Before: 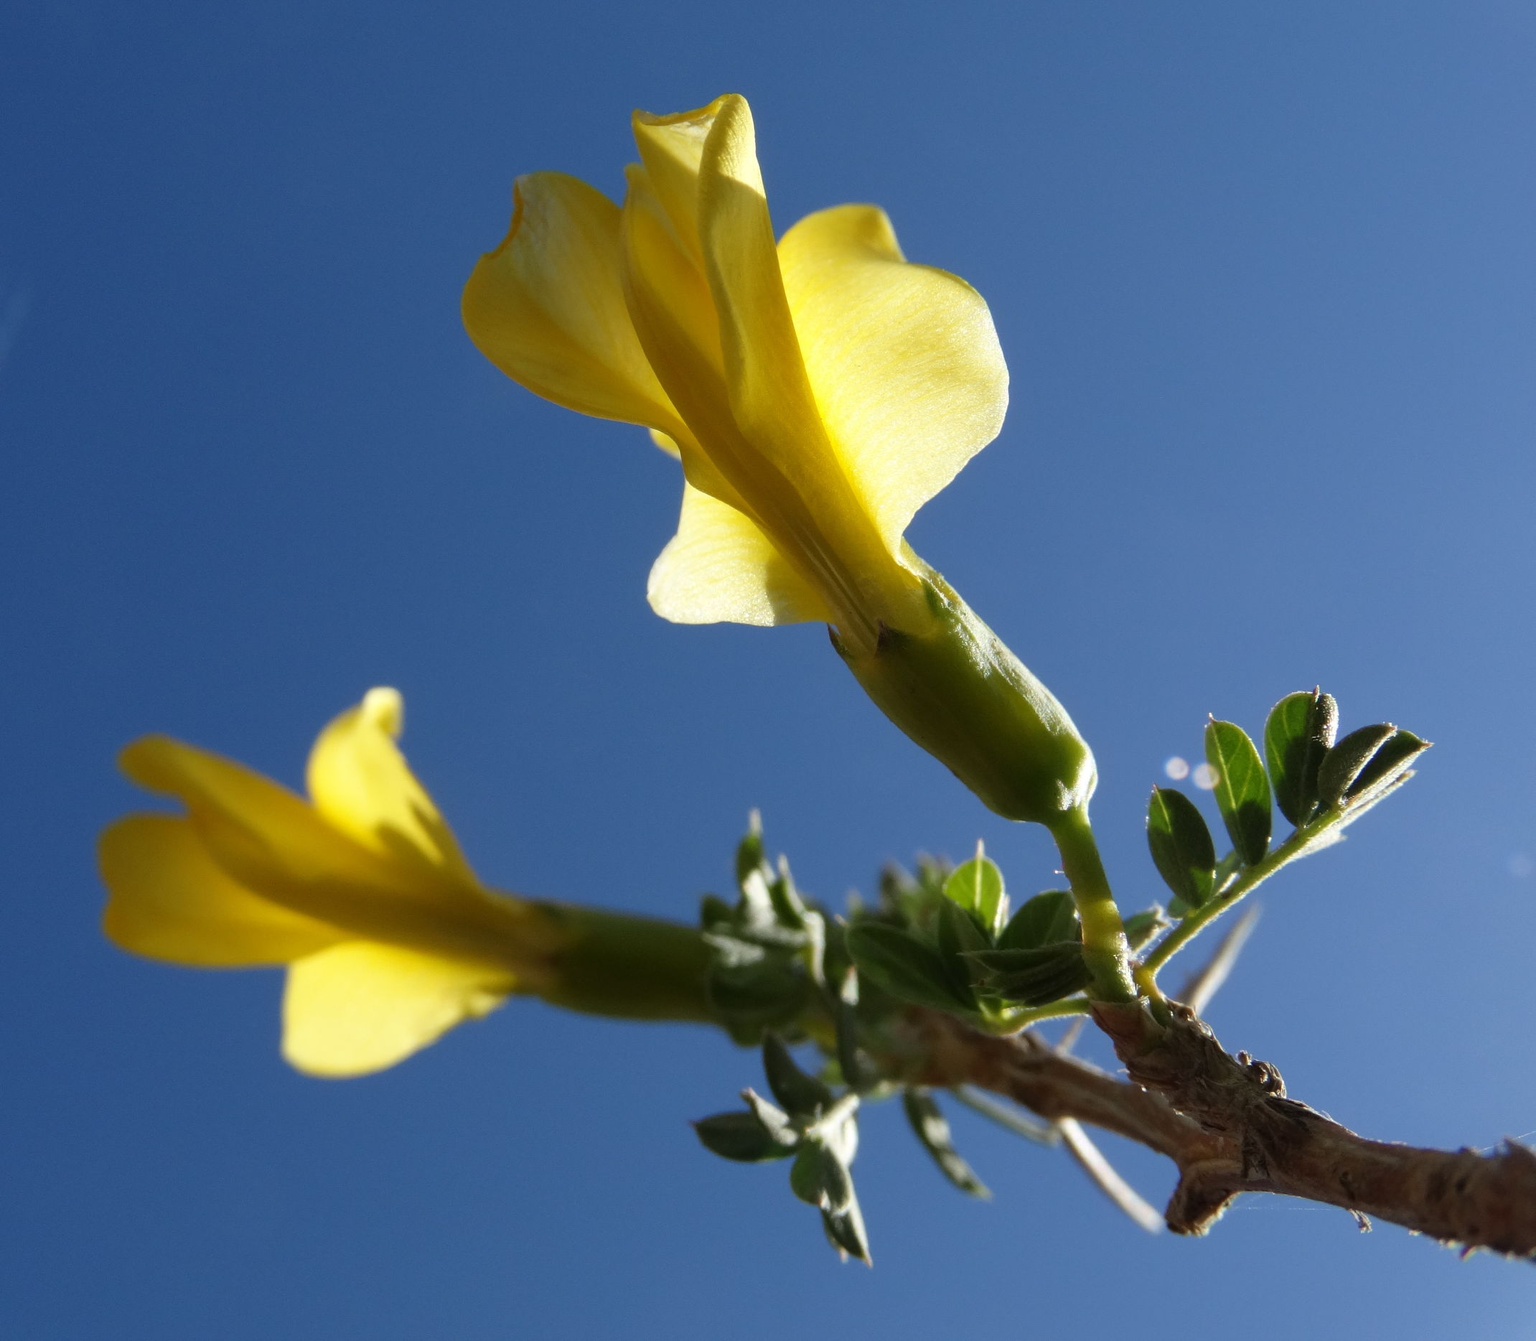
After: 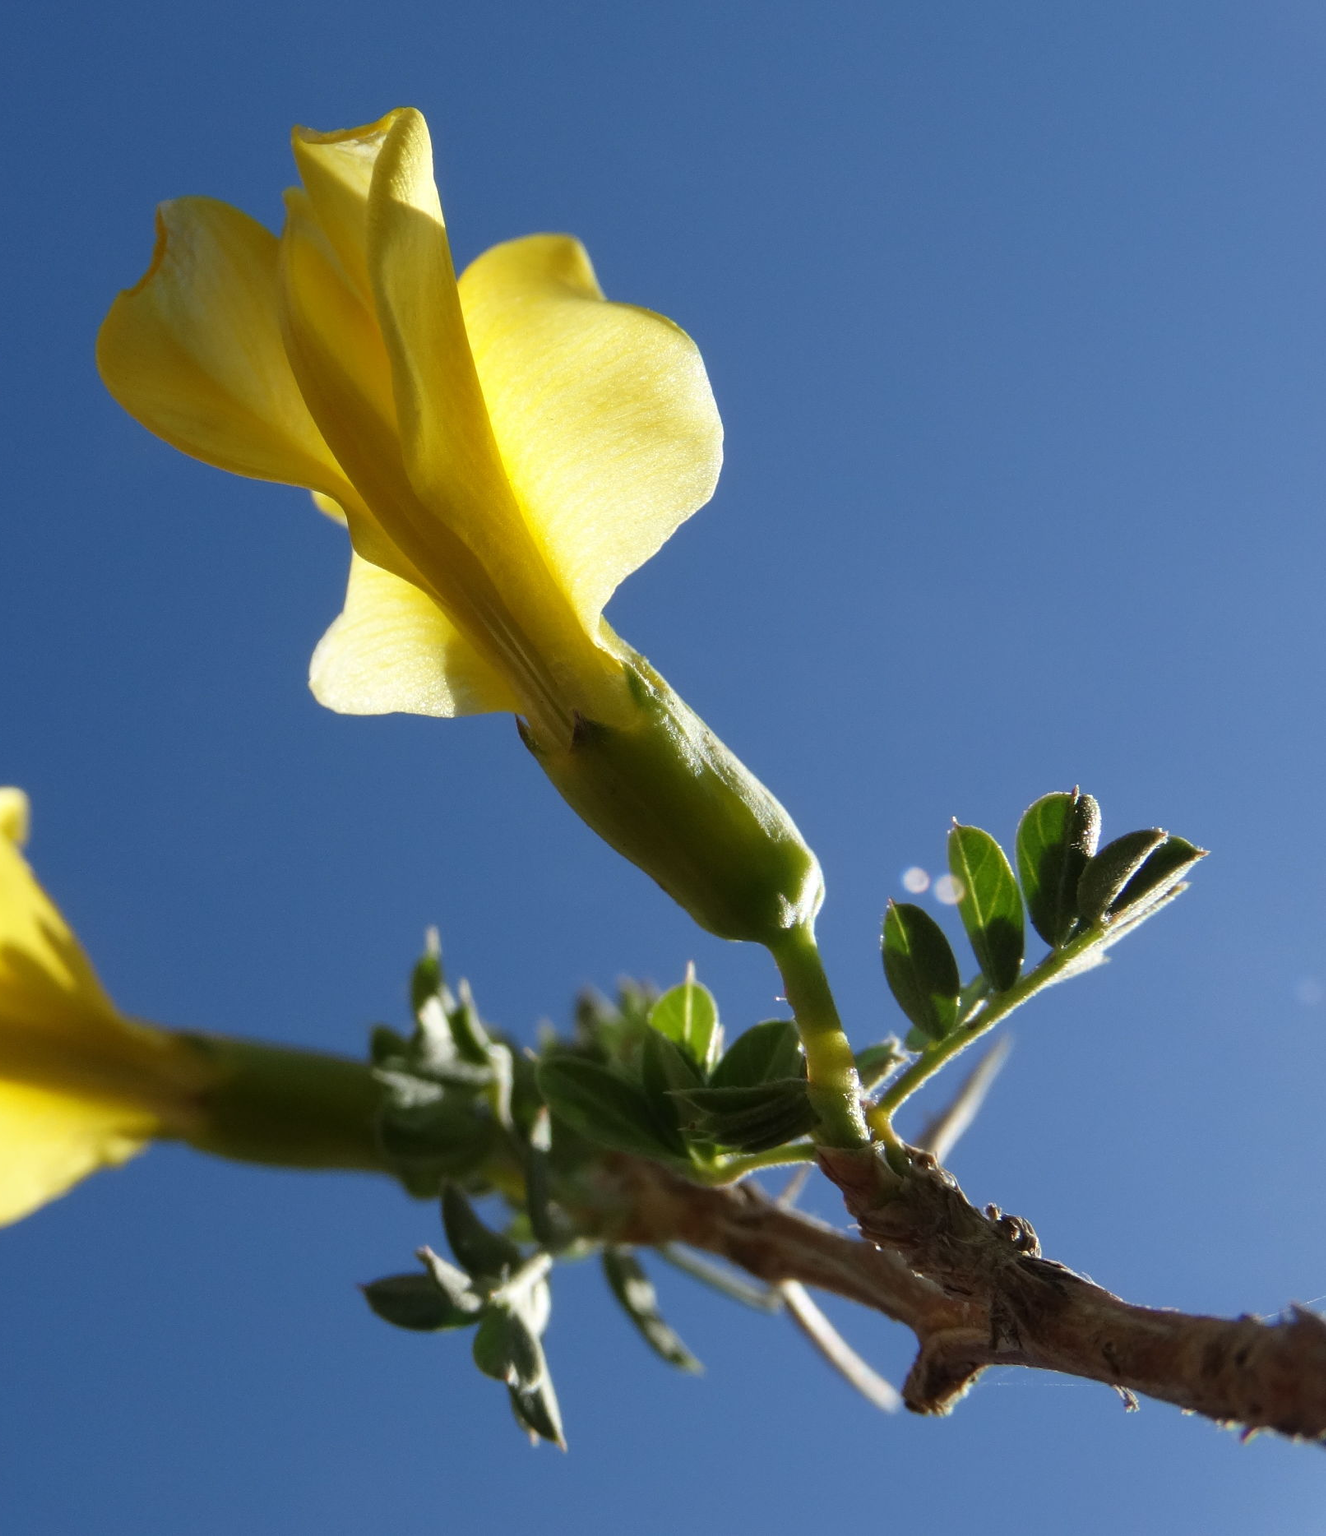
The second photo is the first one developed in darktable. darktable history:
crop and rotate: left 24.6%
